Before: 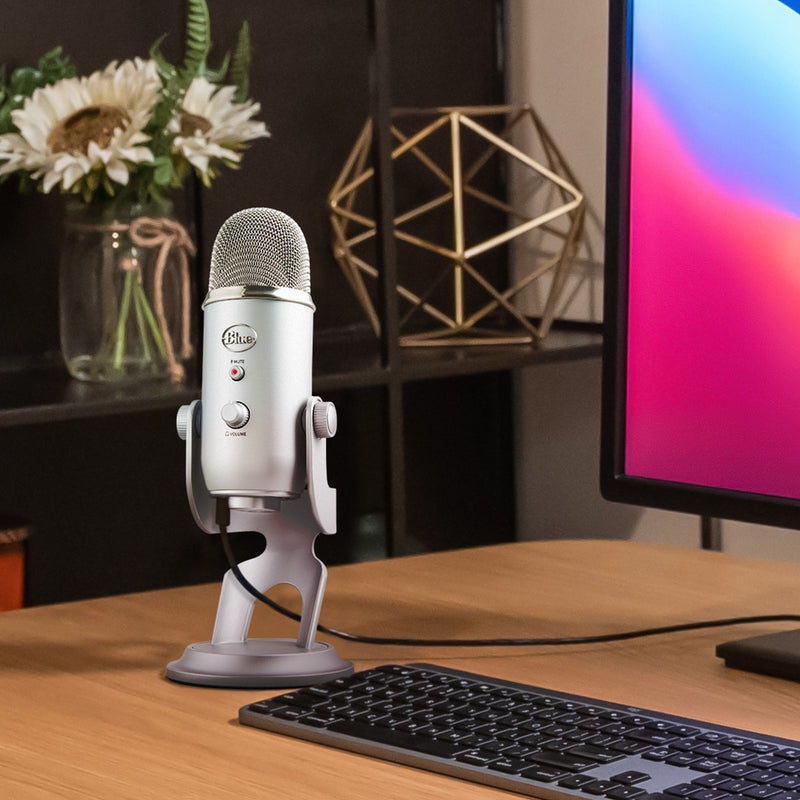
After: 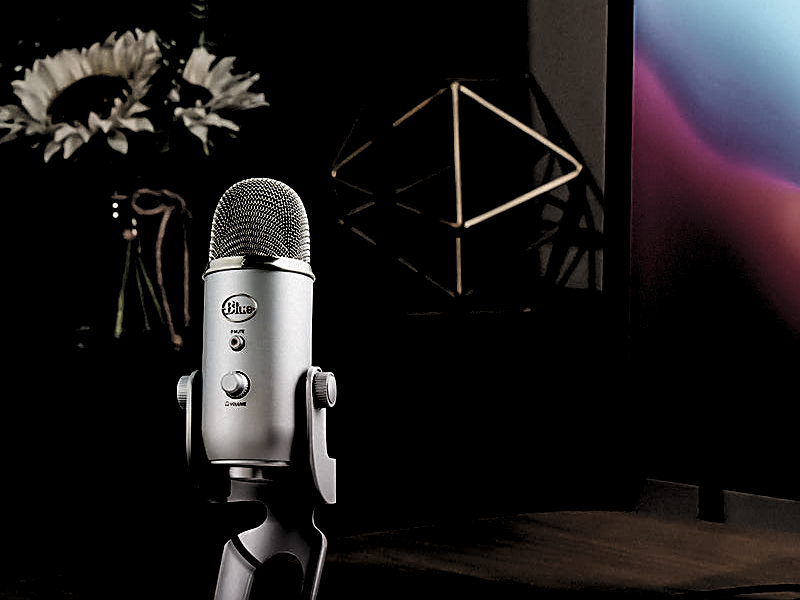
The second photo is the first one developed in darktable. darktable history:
tone curve: curves: ch0 [(0, 0.024) (0.119, 0.146) (0.474, 0.485) (0.718, 0.739) (0.817, 0.839) (1, 0.998)]; ch1 [(0, 0) (0.377, 0.416) (0.439, 0.451) (0.477, 0.477) (0.501, 0.503) (0.538, 0.544) (0.58, 0.602) (0.664, 0.676) (0.783, 0.804) (1, 1)]; ch2 [(0, 0) (0.38, 0.405) (0.463, 0.456) (0.498, 0.497) (0.524, 0.535) (0.578, 0.576) (0.648, 0.665) (1, 1)], color space Lab, independent channels, preserve colors none
levels: levels [0.514, 0.759, 1]
crop: top 3.857%, bottom 21.132%
sharpen: on, module defaults
